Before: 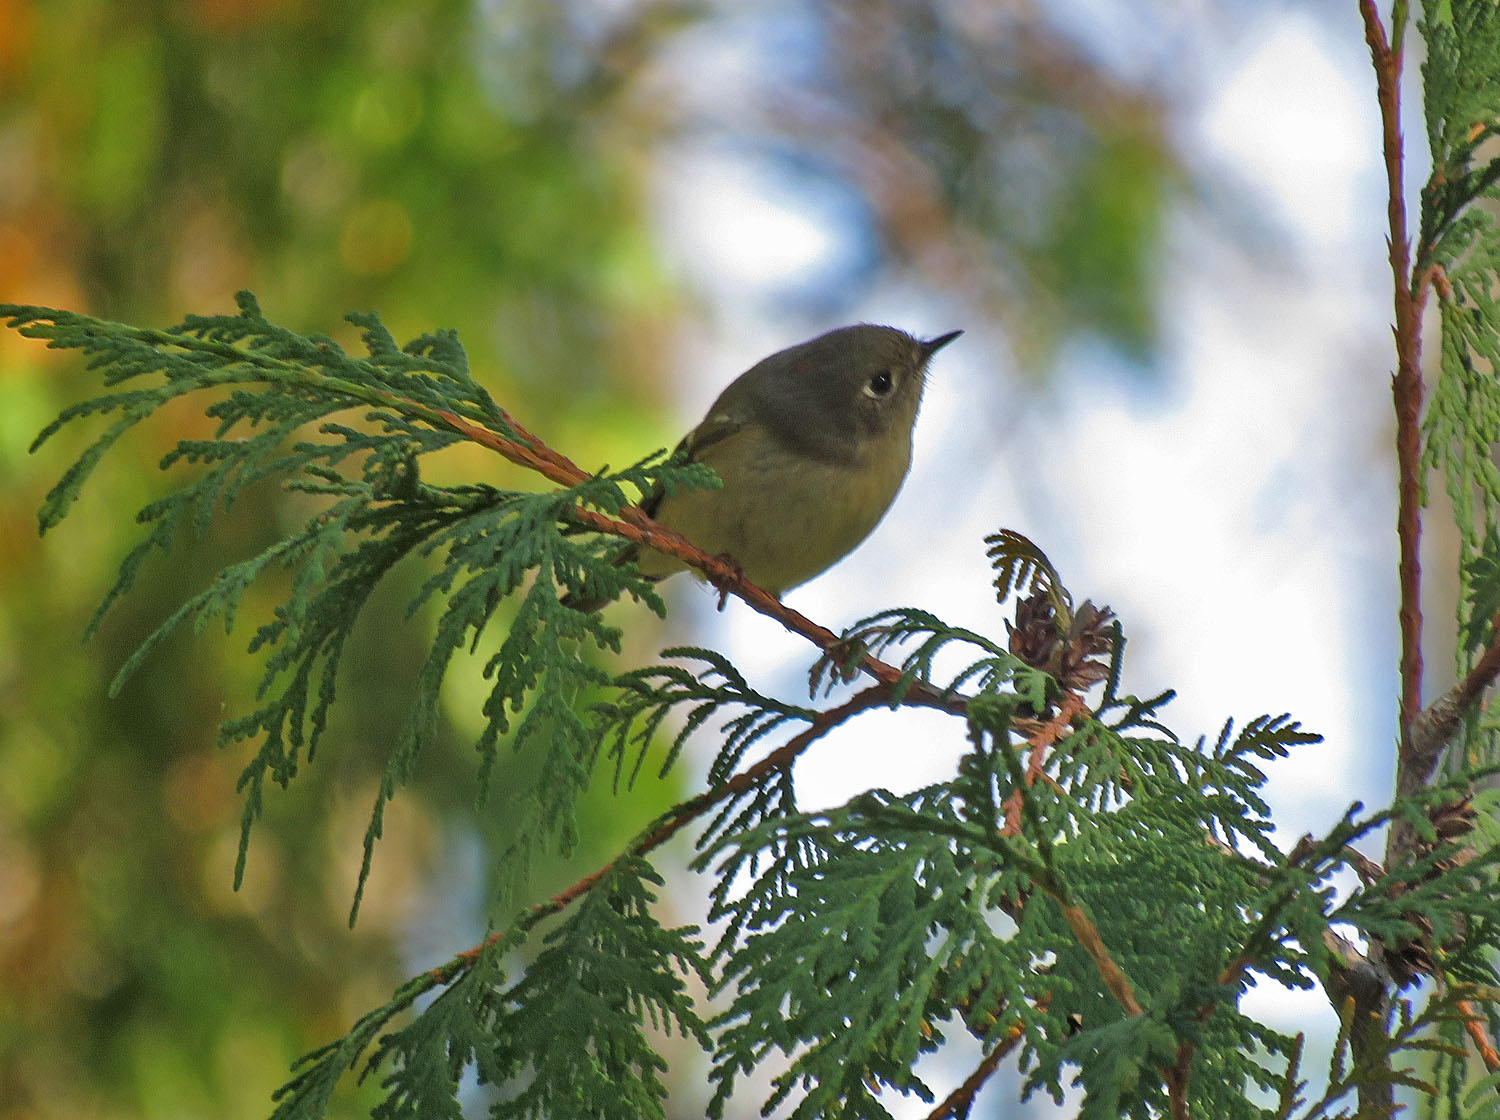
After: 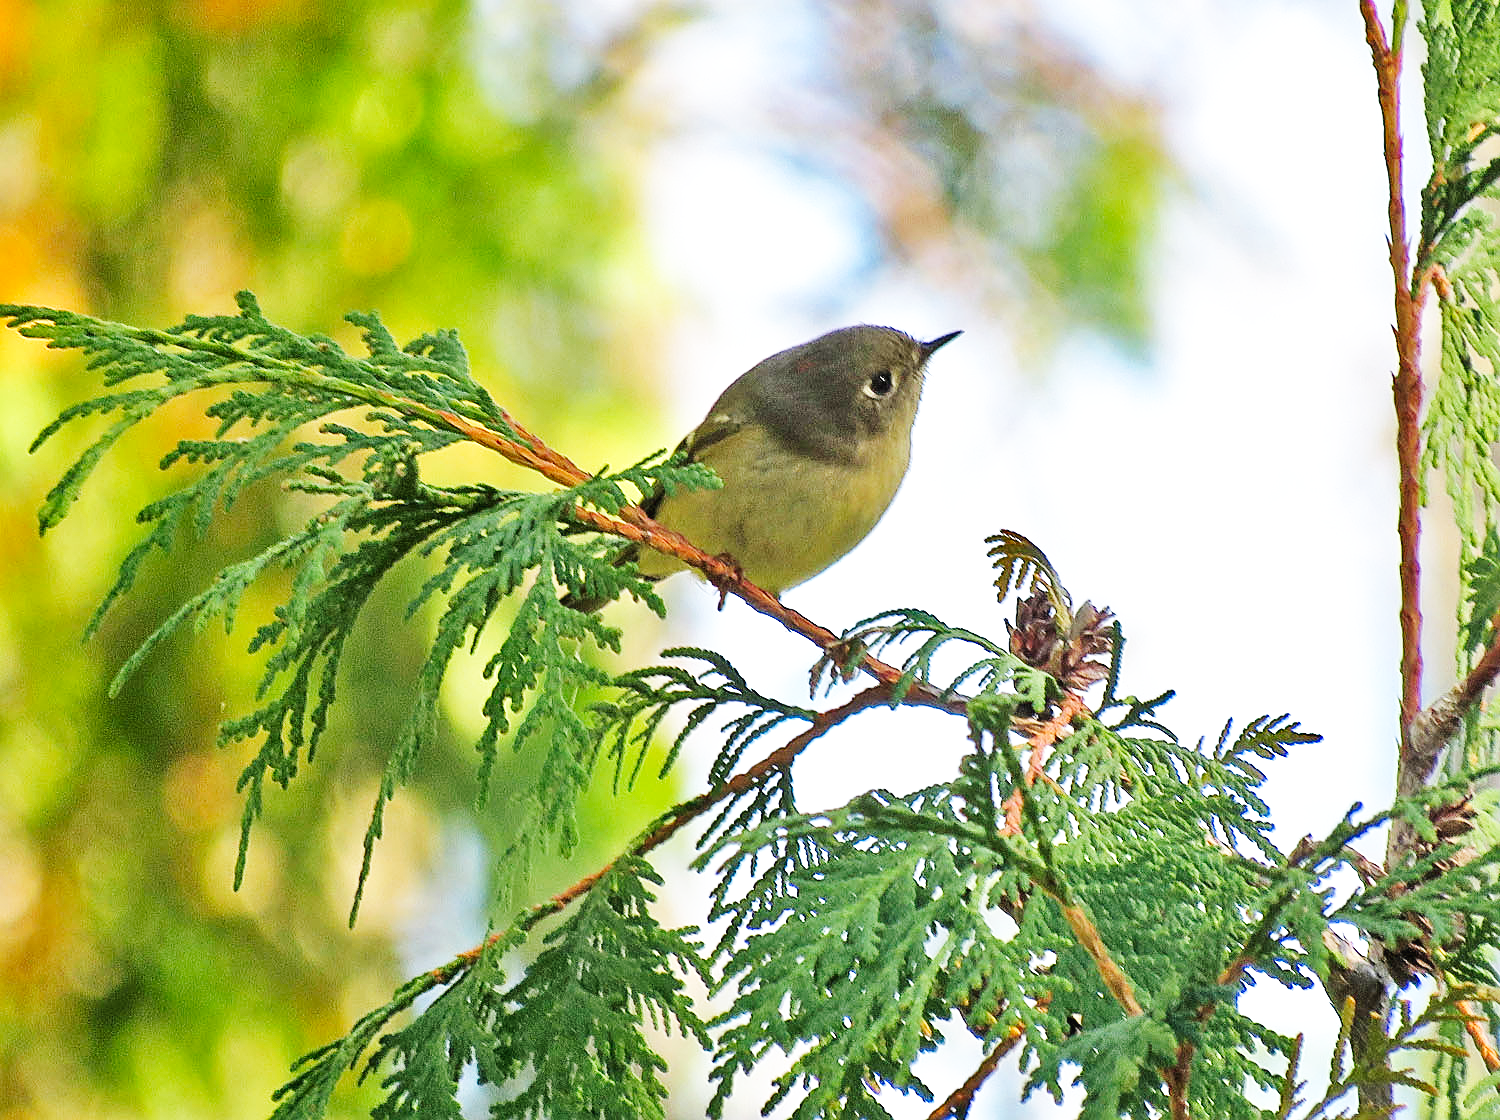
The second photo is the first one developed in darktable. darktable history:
exposure: black level correction 0.001, exposure 0.3 EV, compensate highlight preservation false
base curve: curves: ch0 [(0, 0.003) (0.001, 0.002) (0.006, 0.004) (0.02, 0.022) (0.048, 0.086) (0.094, 0.234) (0.162, 0.431) (0.258, 0.629) (0.385, 0.8) (0.548, 0.918) (0.751, 0.988) (1, 1)], preserve colors none
sharpen: on, module defaults
